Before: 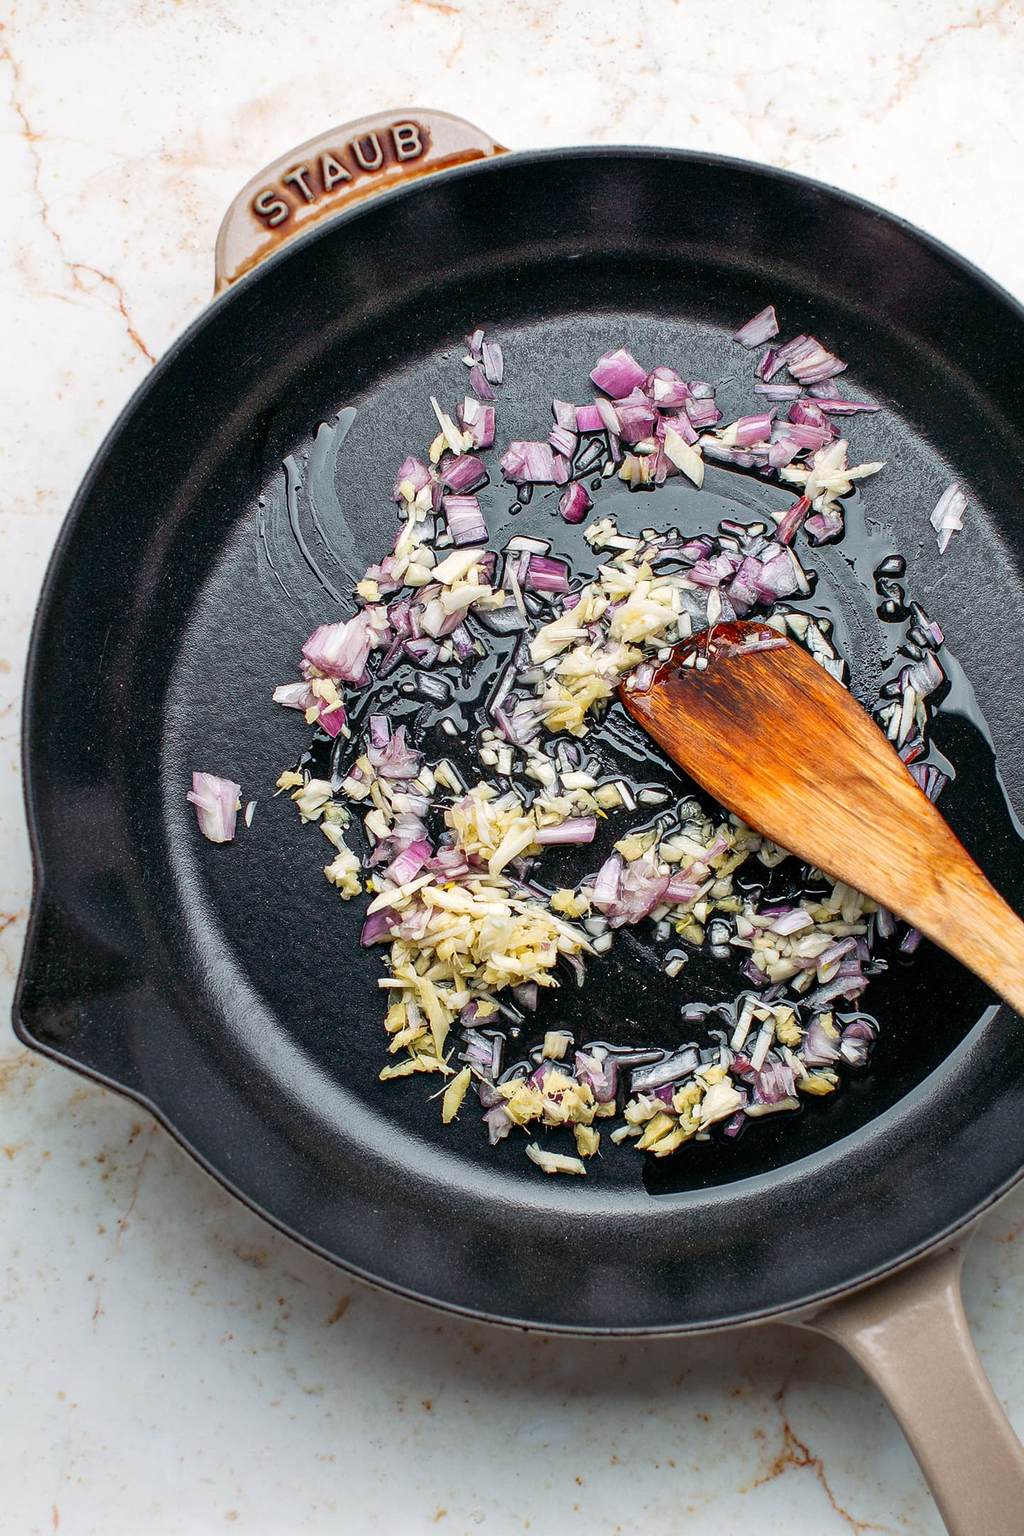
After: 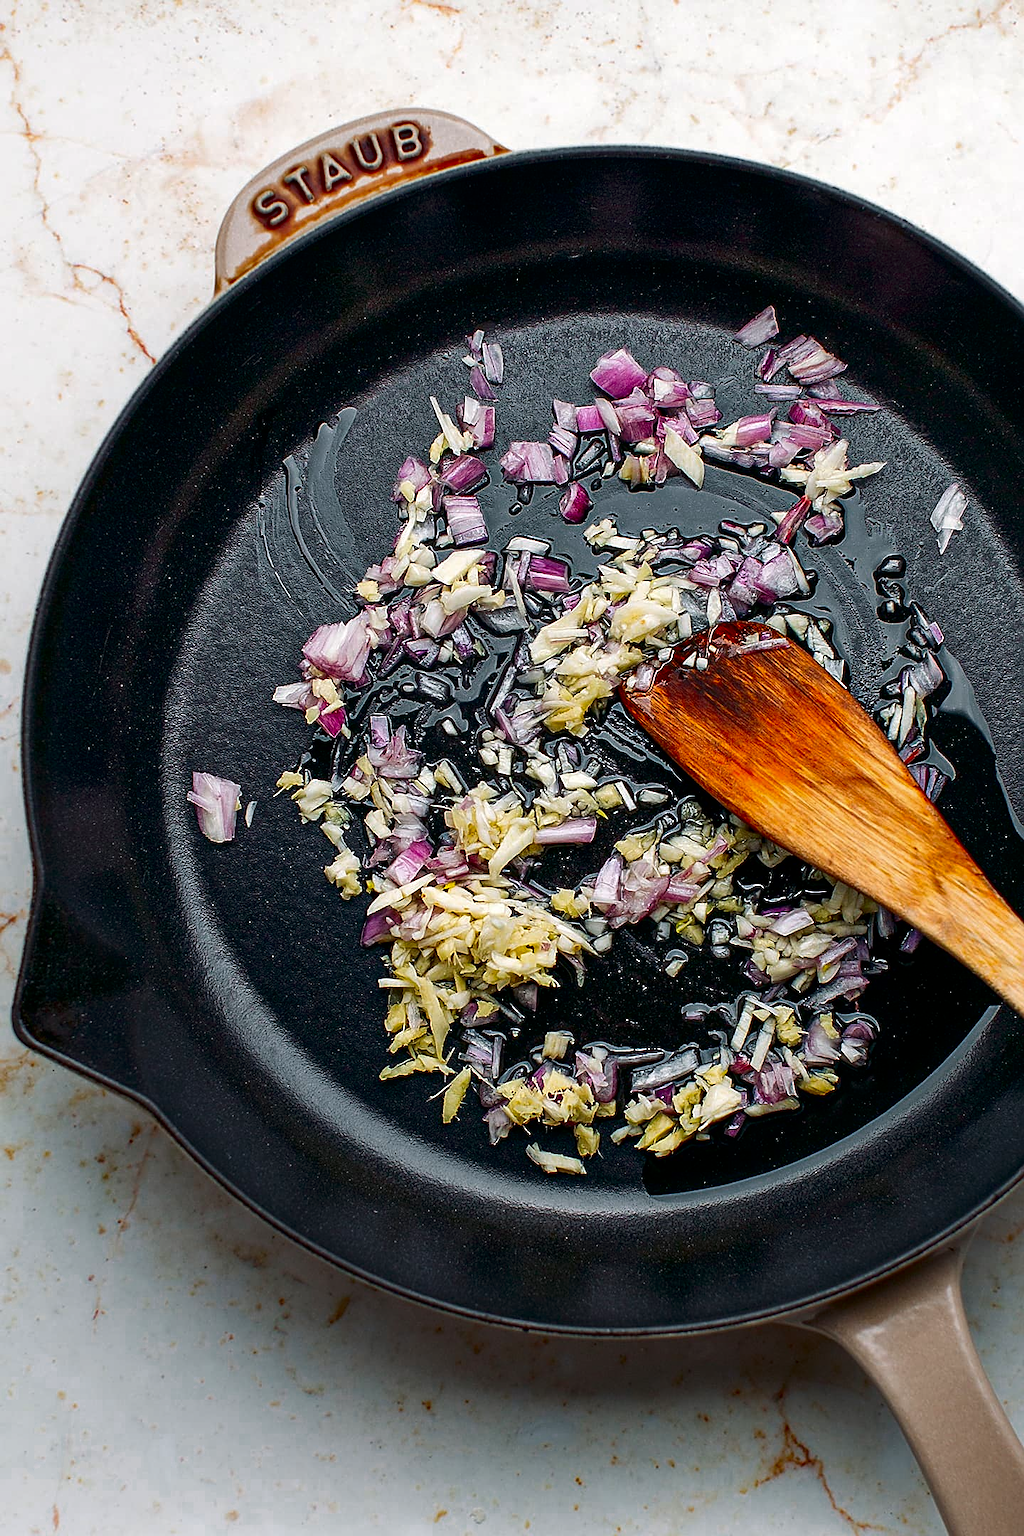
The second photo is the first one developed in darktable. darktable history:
sharpen: on, module defaults
contrast brightness saturation: brightness -0.249, saturation 0.2
color zones: curves: ch0 [(0.25, 0.5) (0.636, 0.25) (0.75, 0.5)]
